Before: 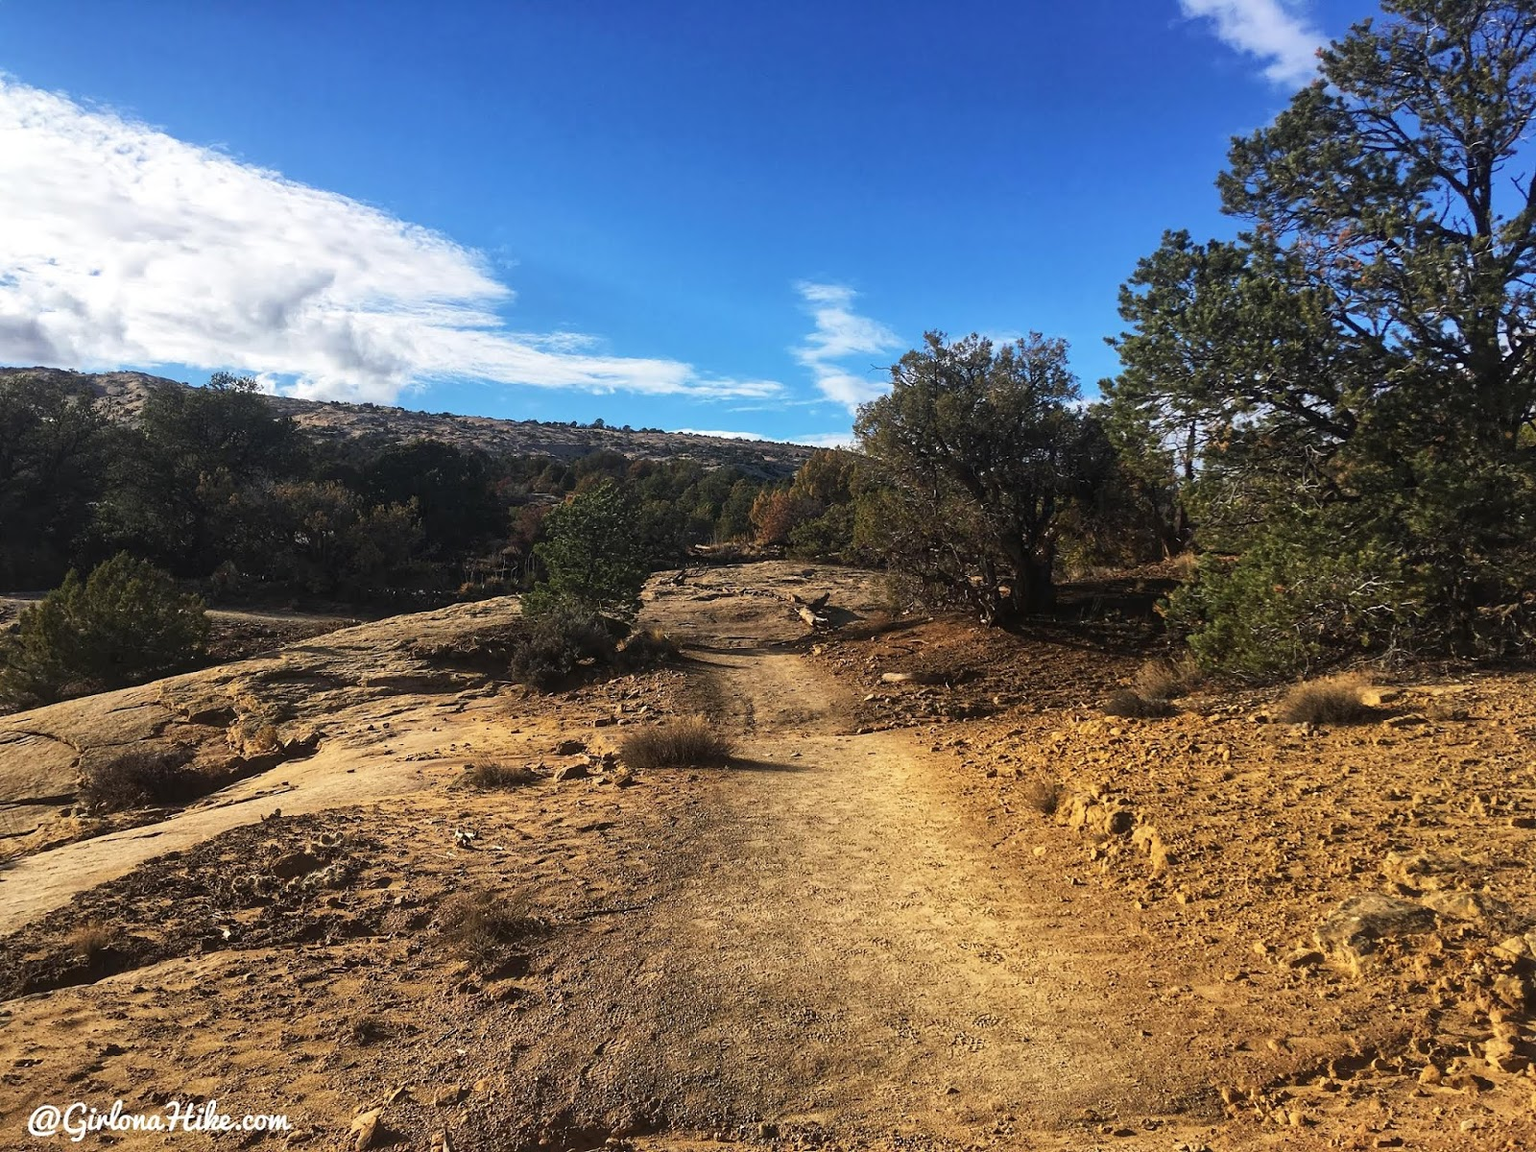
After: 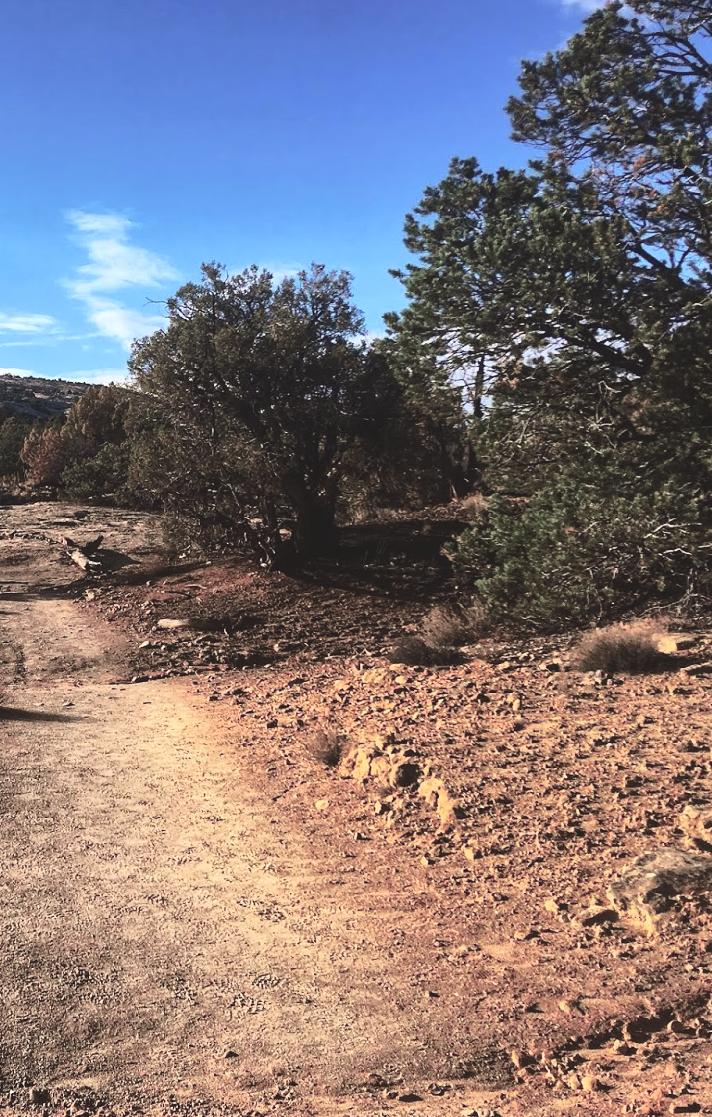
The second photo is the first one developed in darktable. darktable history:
exposure: black level correction -0.028, compensate highlight preservation false
tone equalizer: -8 EV -0.379 EV, -7 EV -0.358 EV, -6 EV -0.365 EV, -5 EV -0.2 EV, -3 EV 0.251 EV, -2 EV 0.361 EV, -1 EV 0.396 EV, +0 EV 0.44 EV, edges refinement/feathering 500, mask exposure compensation -1.57 EV, preserve details no
crop: left 47.6%, top 6.841%, right 7.876%
tone curve: curves: ch0 [(0, 0) (0.139, 0.081) (0.304, 0.259) (0.502, 0.505) (0.683, 0.676) (0.761, 0.773) (0.858, 0.858) (0.987, 0.945)]; ch1 [(0, 0) (0.172, 0.123) (0.304, 0.288) (0.414, 0.44) (0.472, 0.473) (0.502, 0.508) (0.54, 0.543) (0.583, 0.601) (0.638, 0.654) (0.741, 0.783) (1, 1)]; ch2 [(0, 0) (0.411, 0.424) (0.485, 0.476) (0.502, 0.502) (0.557, 0.54) (0.631, 0.576) (1, 1)], color space Lab, independent channels, preserve colors none
